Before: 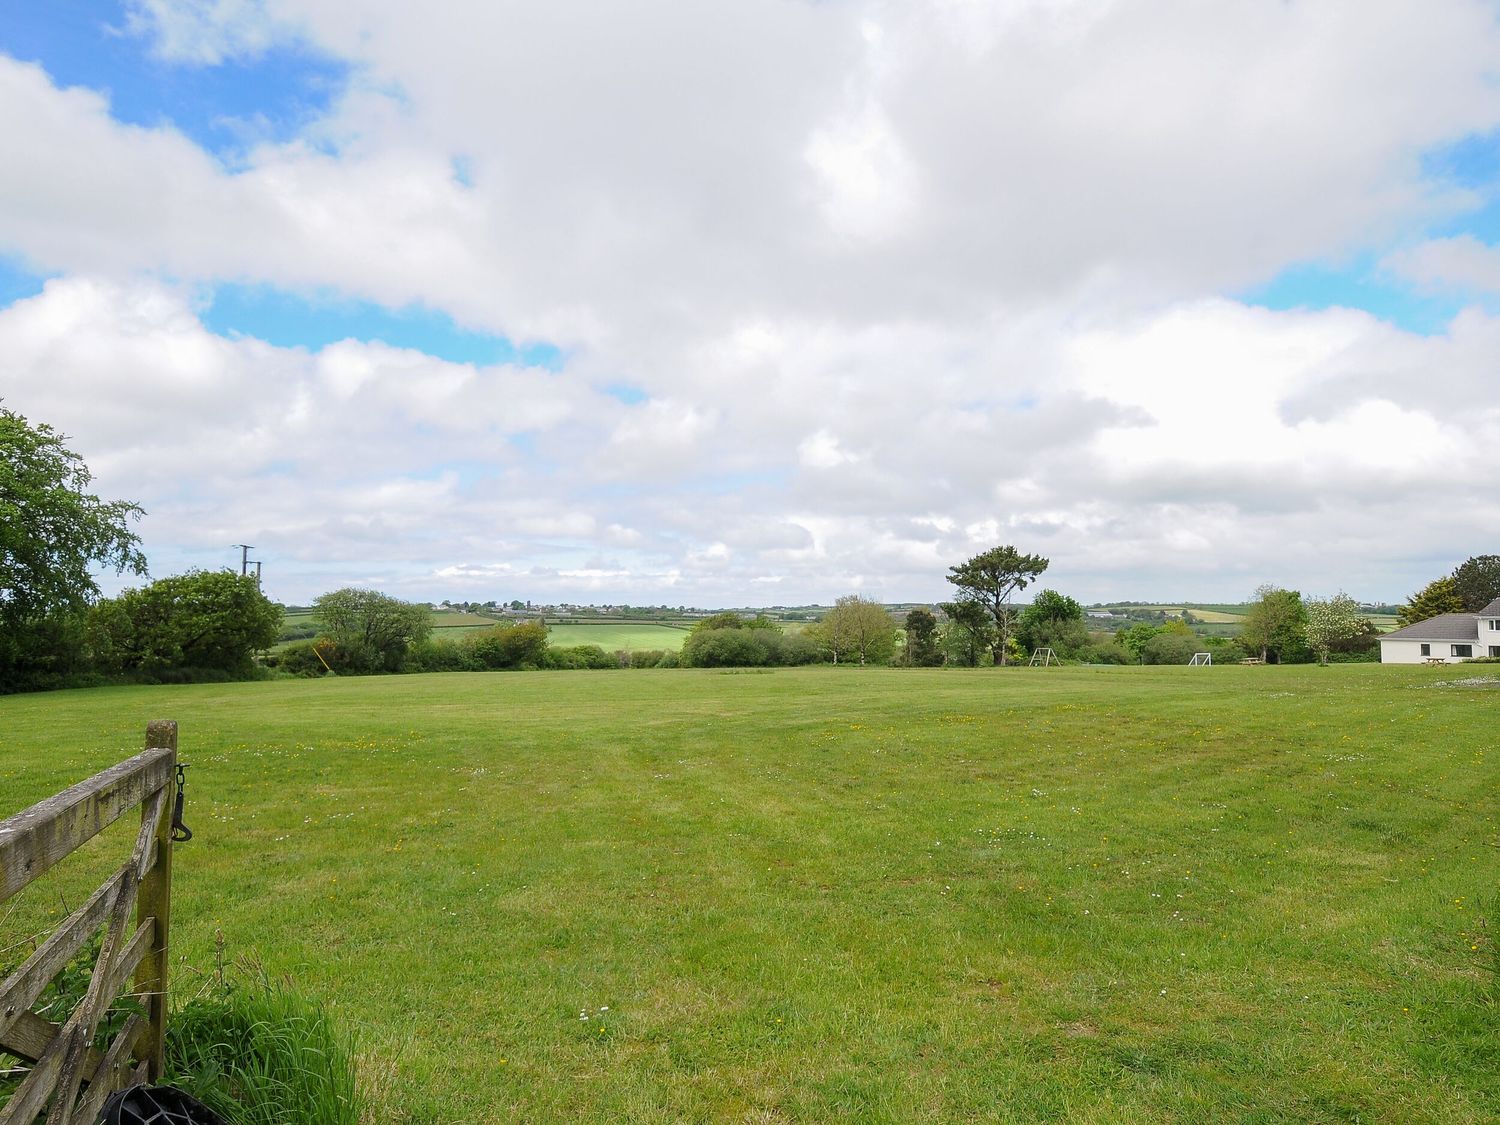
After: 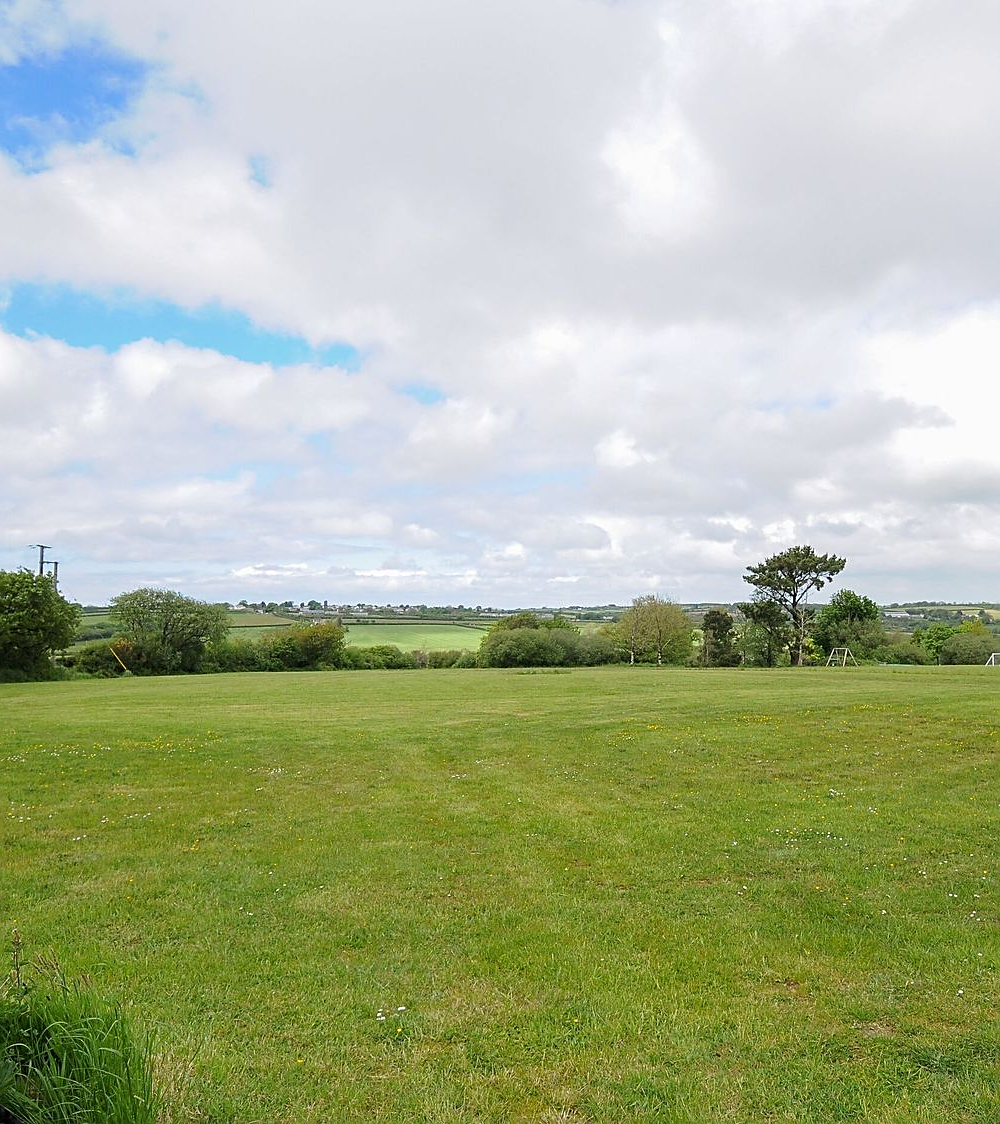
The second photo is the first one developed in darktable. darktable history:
sharpen: on, module defaults
crop and rotate: left 13.537%, right 19.796%
